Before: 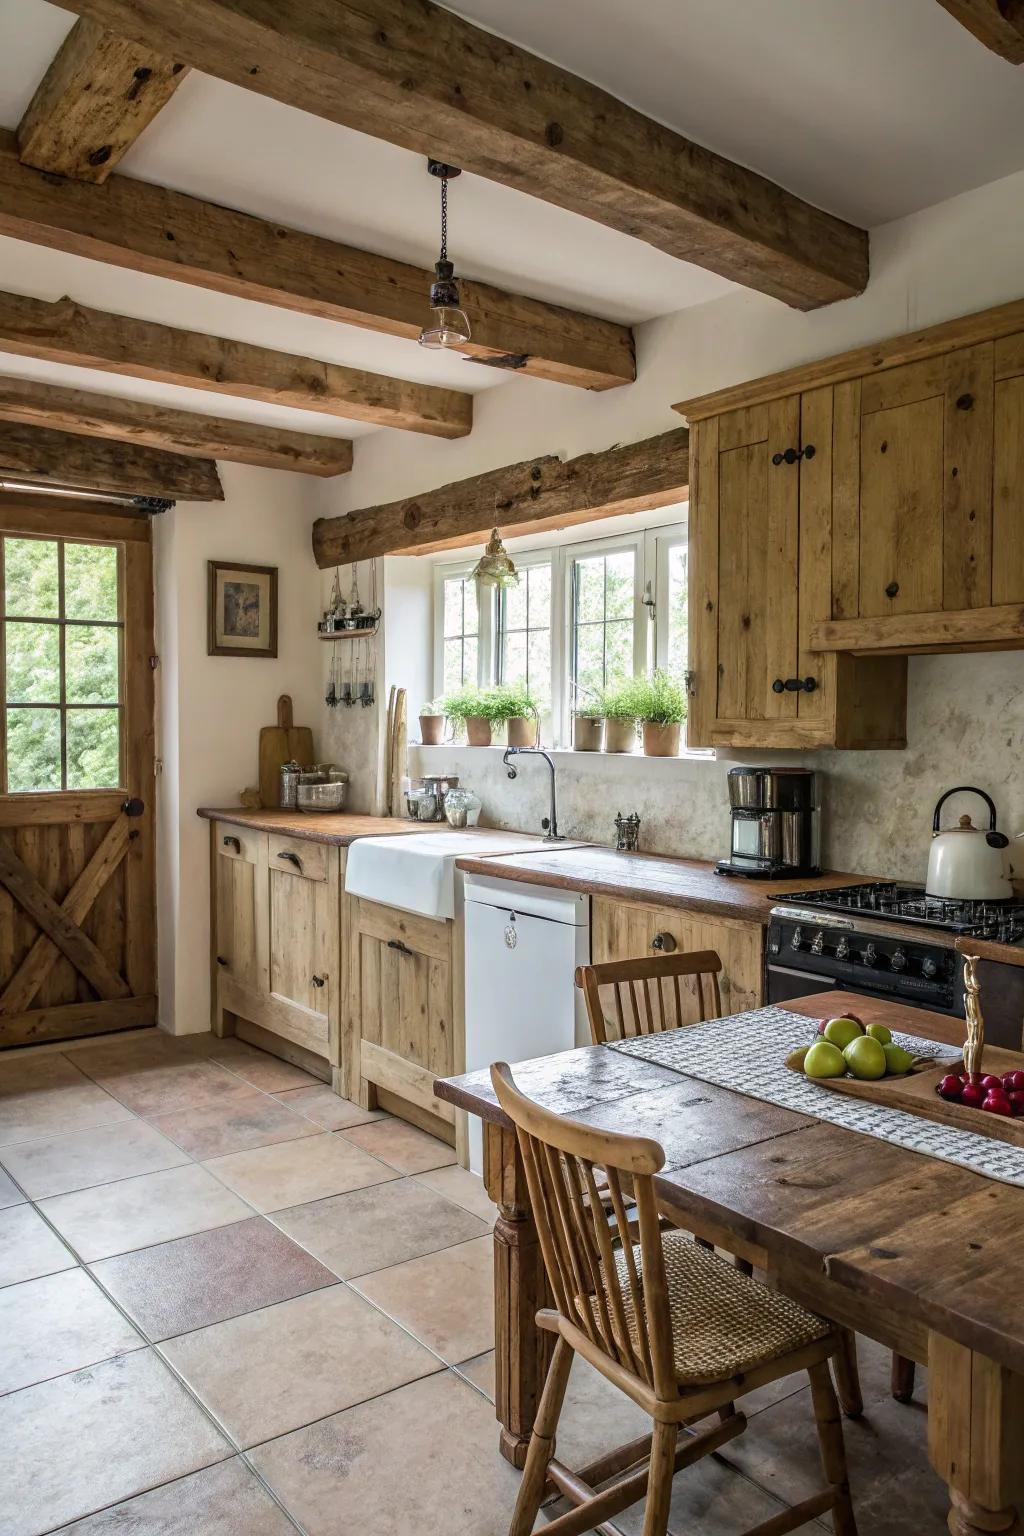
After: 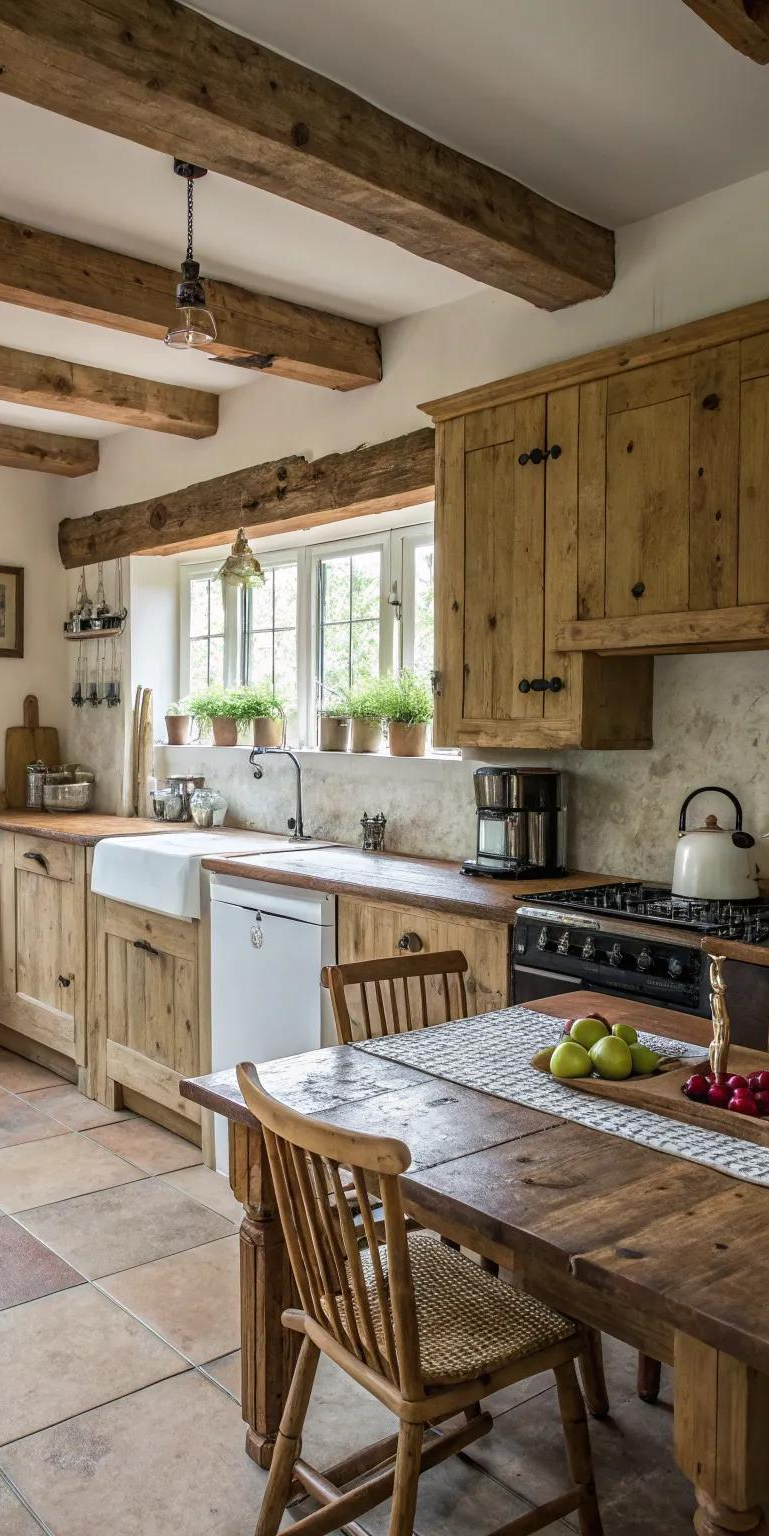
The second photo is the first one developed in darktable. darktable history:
exposure: compensate exposure bias true, compensate highlight preservation false
crop and rotate: left 24.882%
